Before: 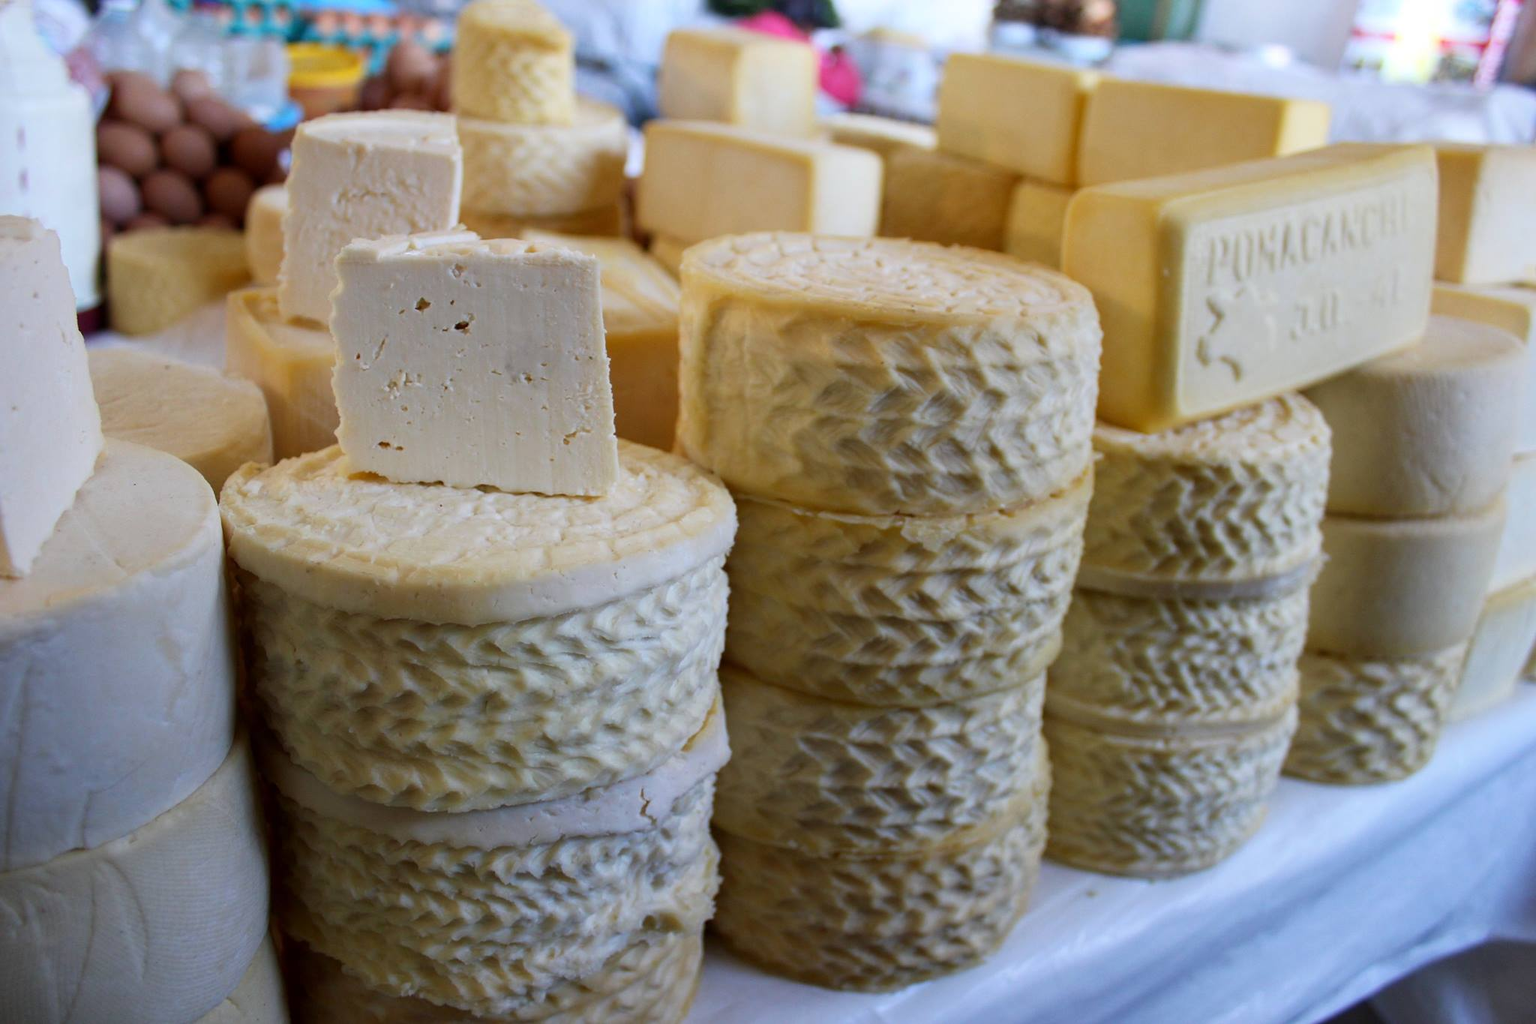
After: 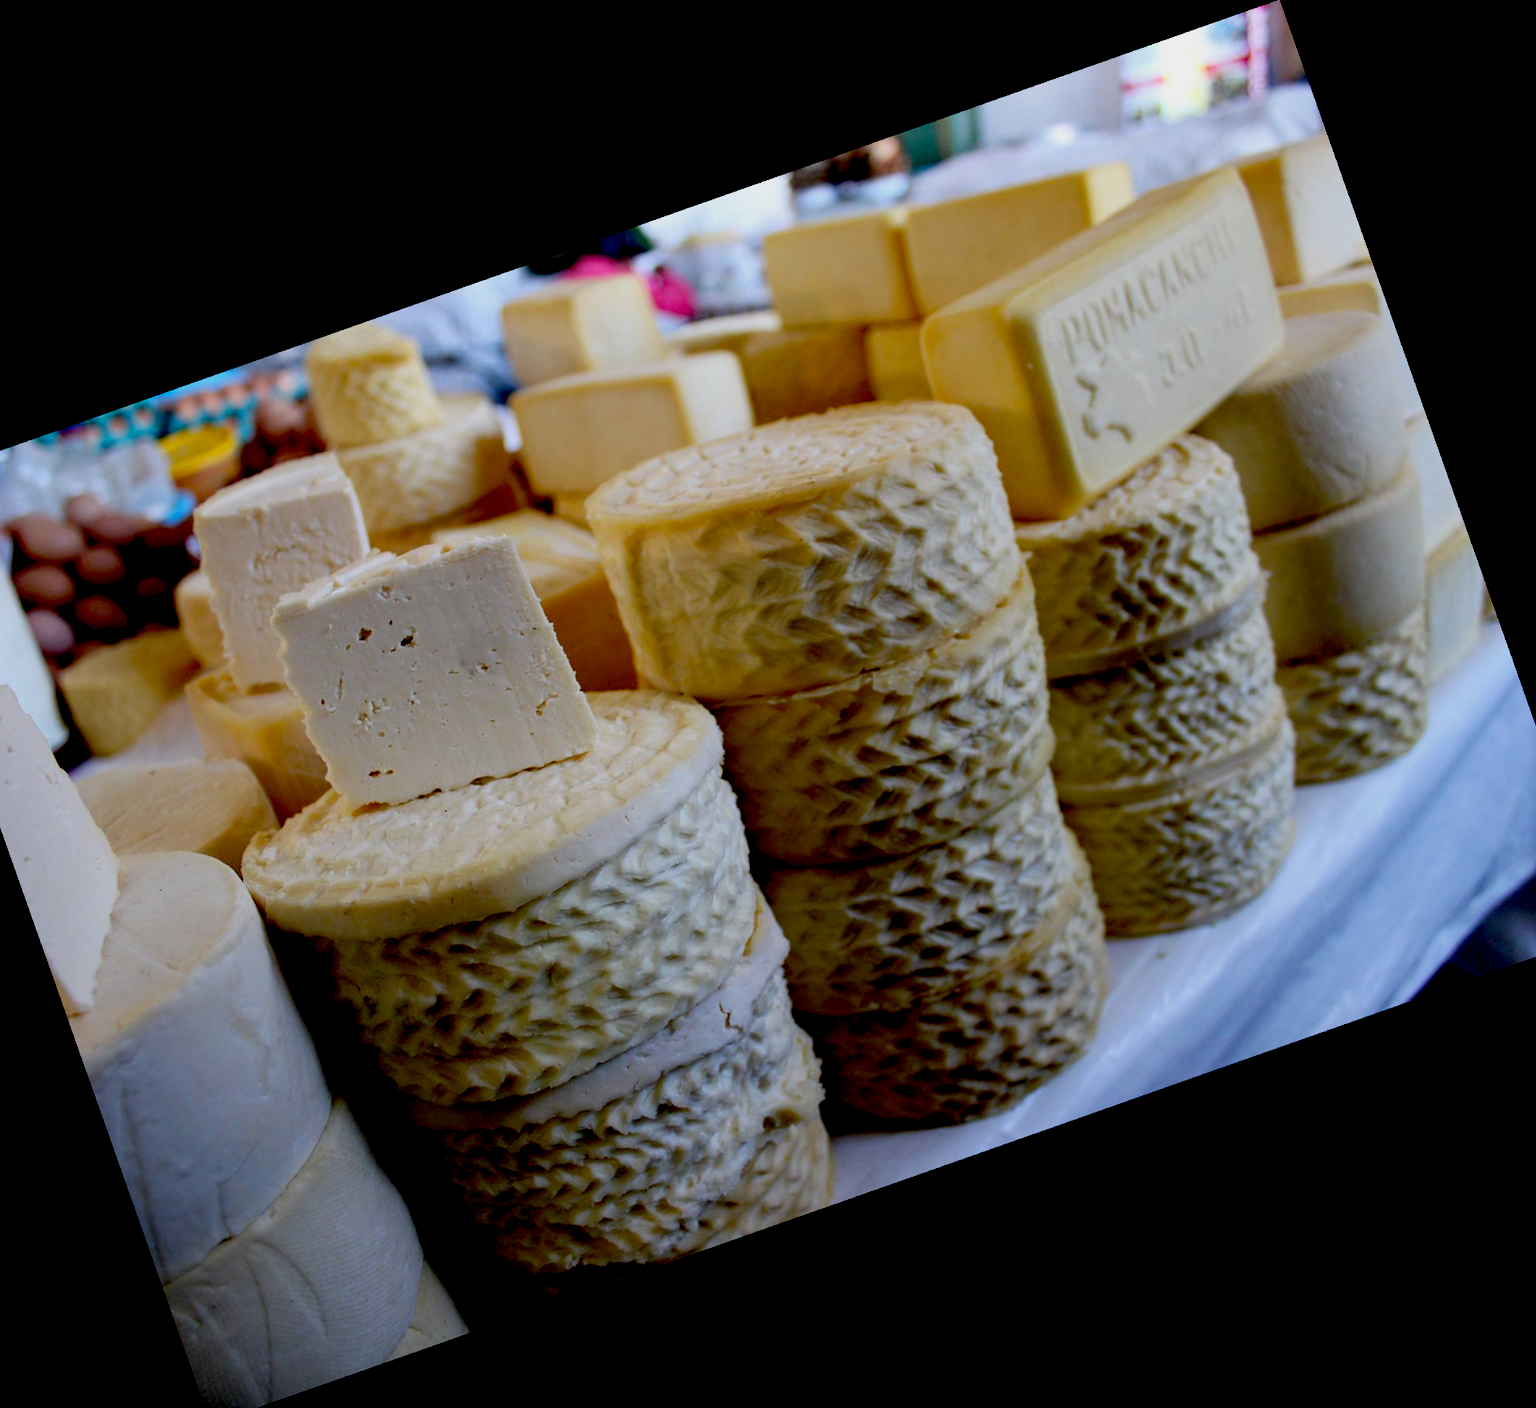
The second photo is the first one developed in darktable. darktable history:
exposure: black level correction 0.046, exposure -0.228 EV, compensate highlight preservation false
crop and rotate: angle 19.43°, left 6.812%, right 4.125%, bottom 1.087%
